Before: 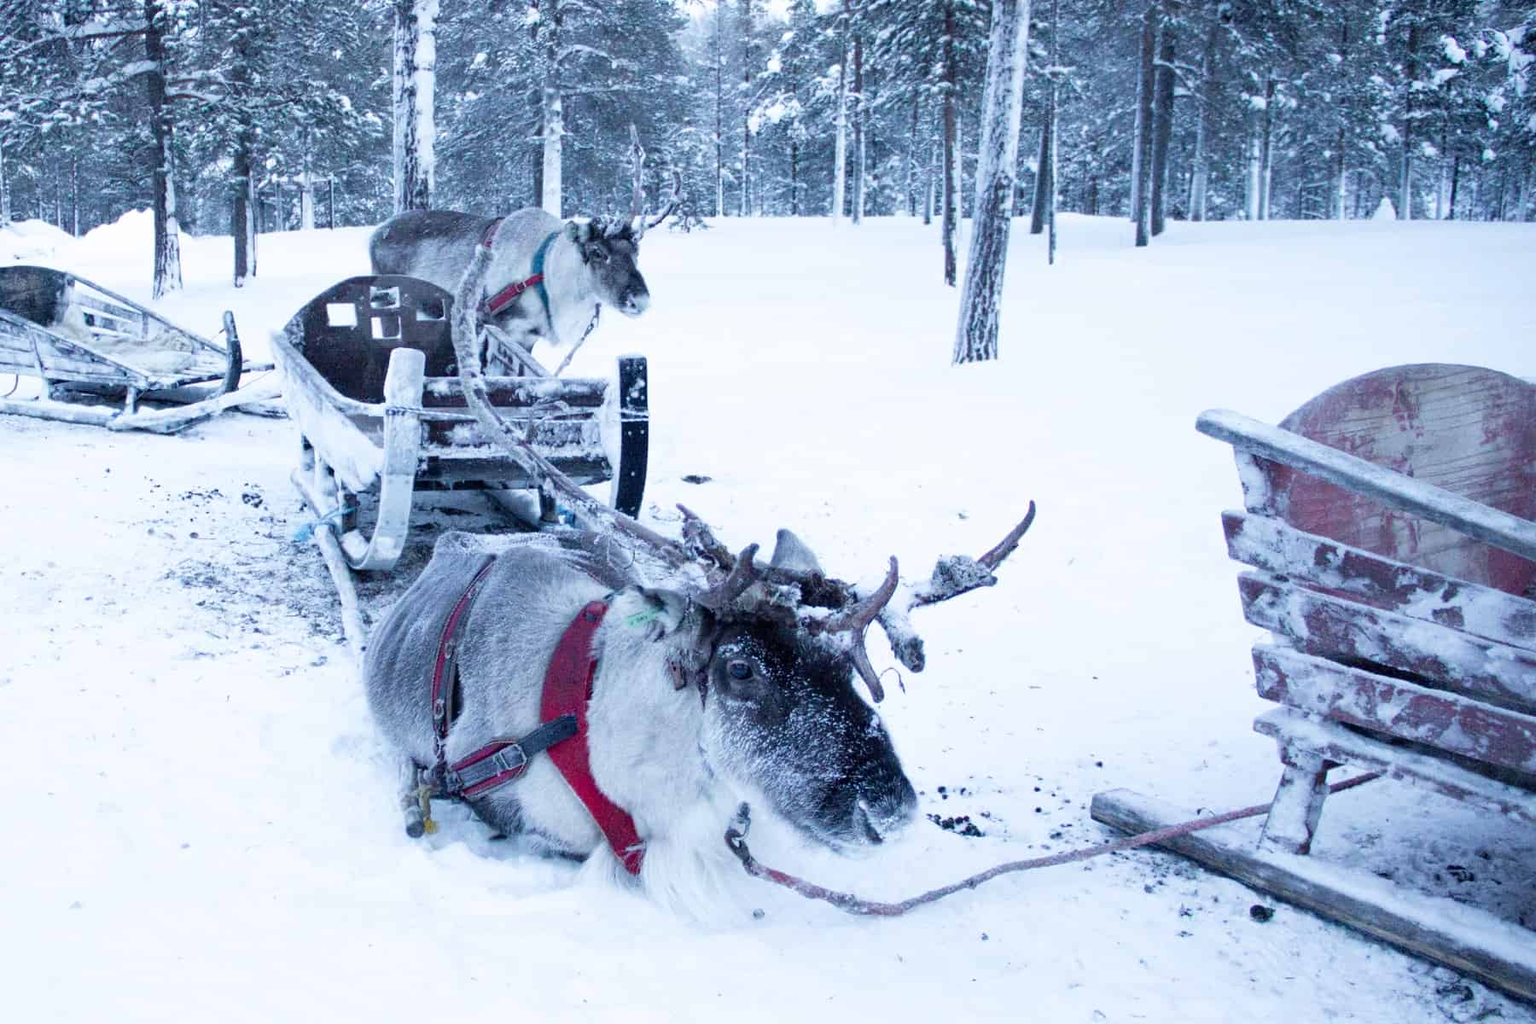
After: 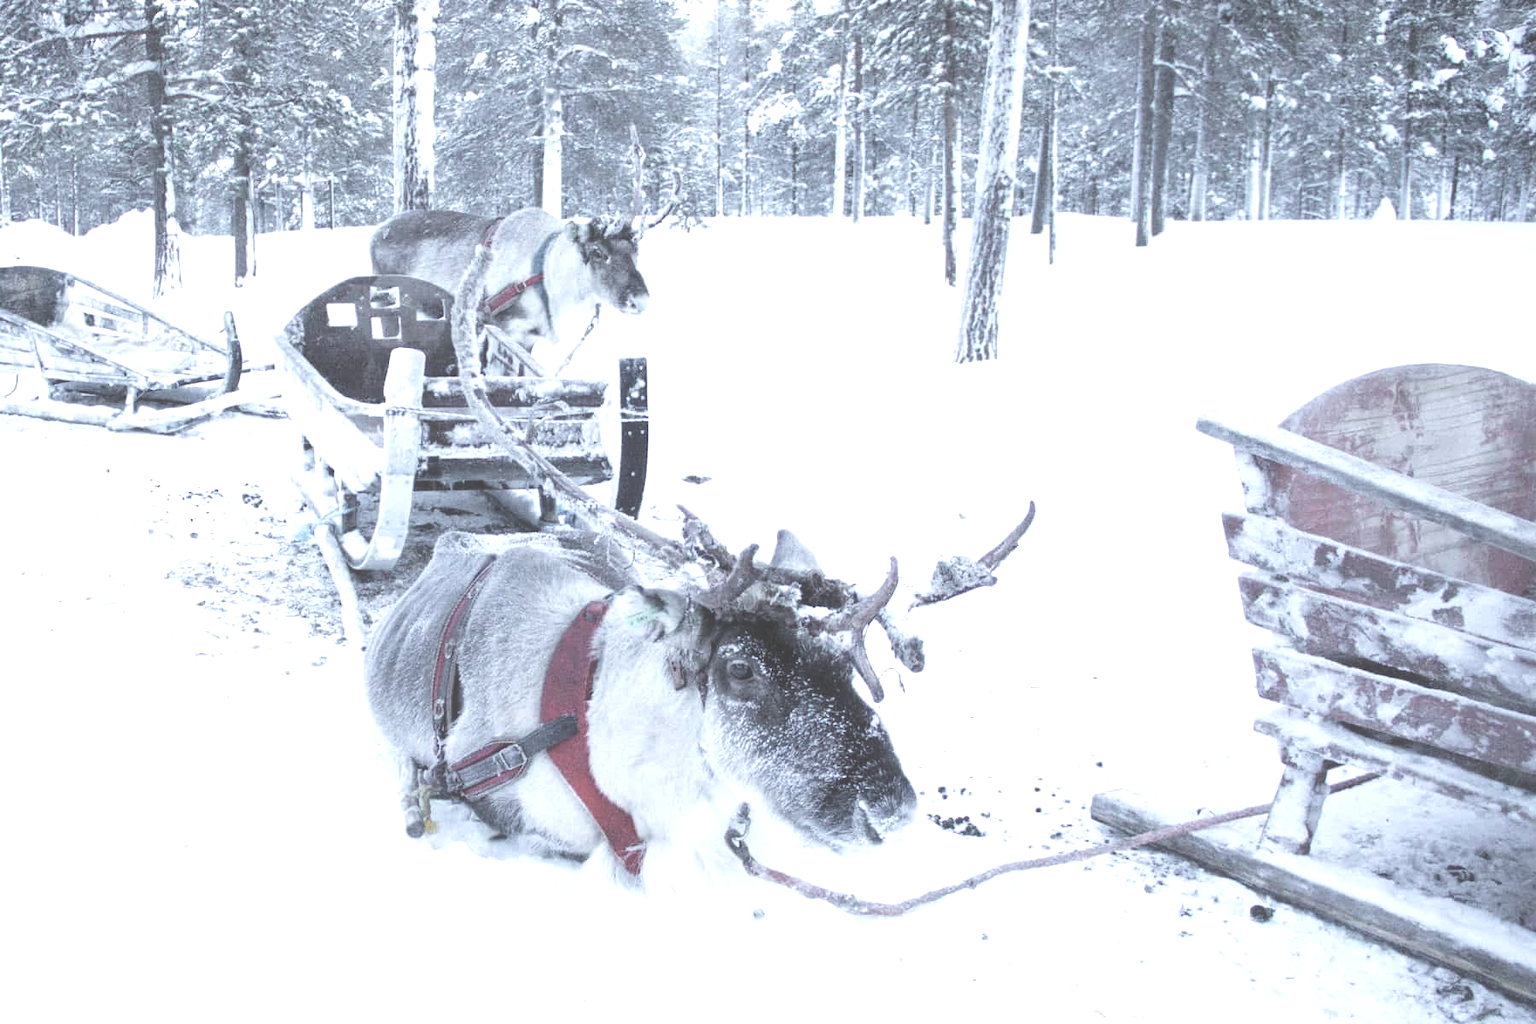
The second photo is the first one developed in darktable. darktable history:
contrast brightness saturation: brightness 0.184, saturation -0.499
exposure: black level correction -0.024, exposure -0.118 EV, compensate highlight preservation false
tone equalizer: -8 EV -0.753 EV, -7 EV -0.691 EV, -6 EV -0.563 EV, -5 EV -0.42 EV, -3 EV 0.375 EV, -2 EV 0.6 EV, -1 EV 0.697 EV, +0 EV 0.77 EV
